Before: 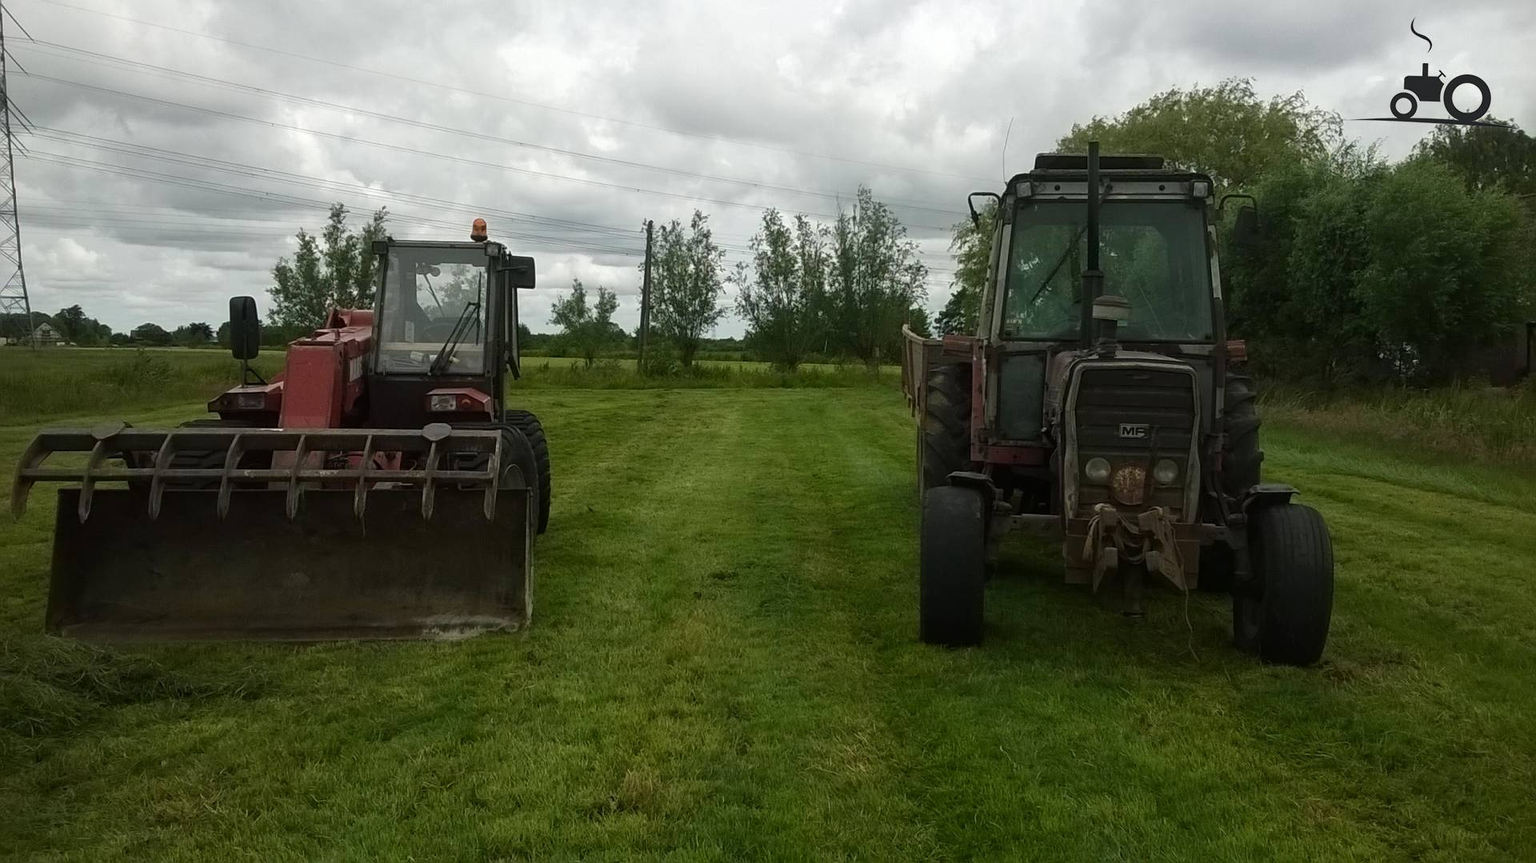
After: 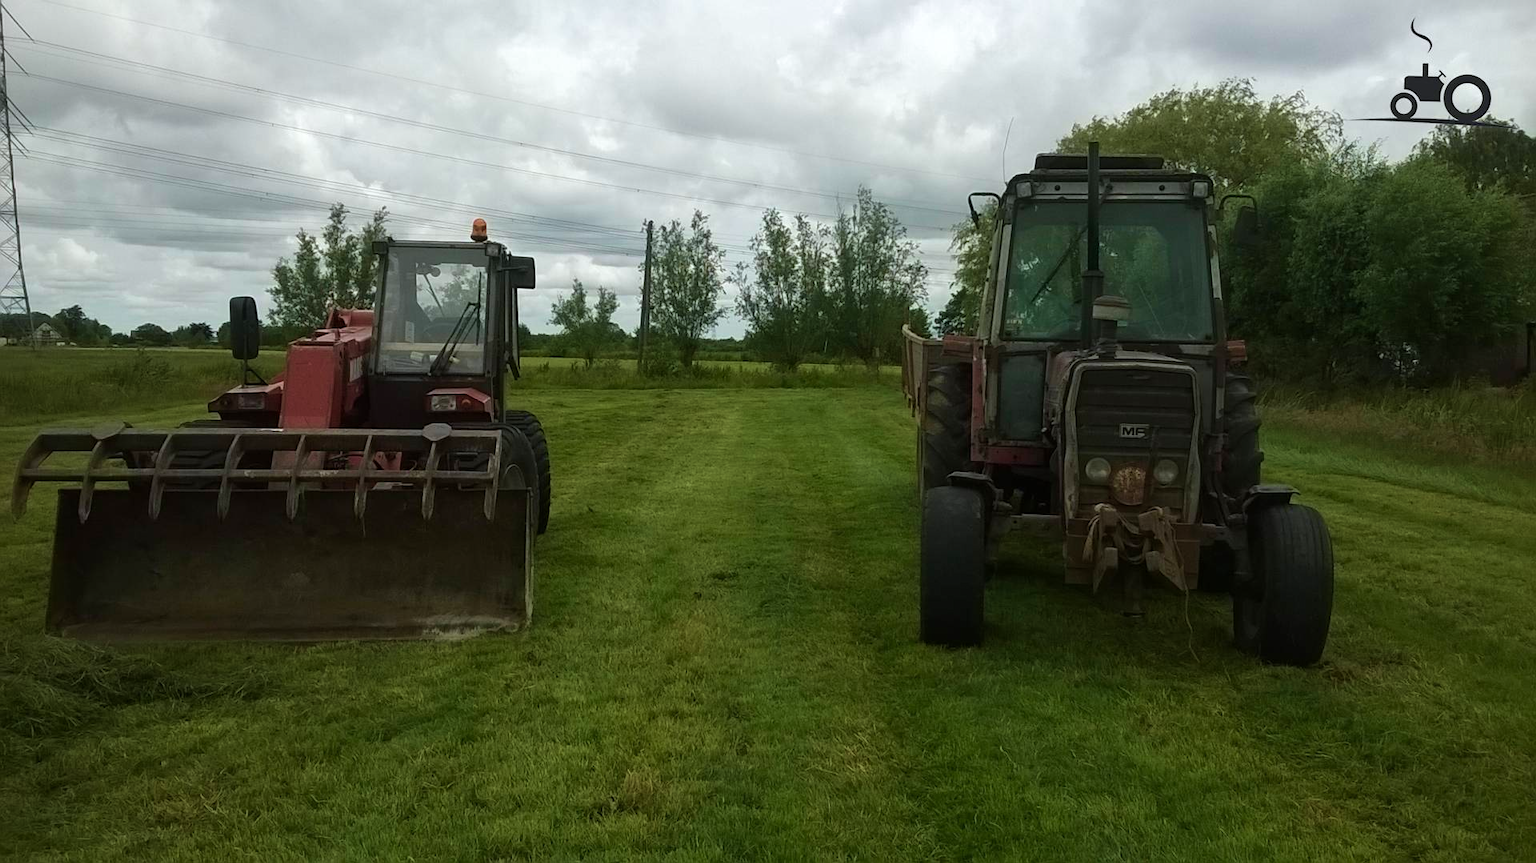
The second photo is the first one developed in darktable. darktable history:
white balance: red 0.986, blue 1.01
velvia: strength 29%
